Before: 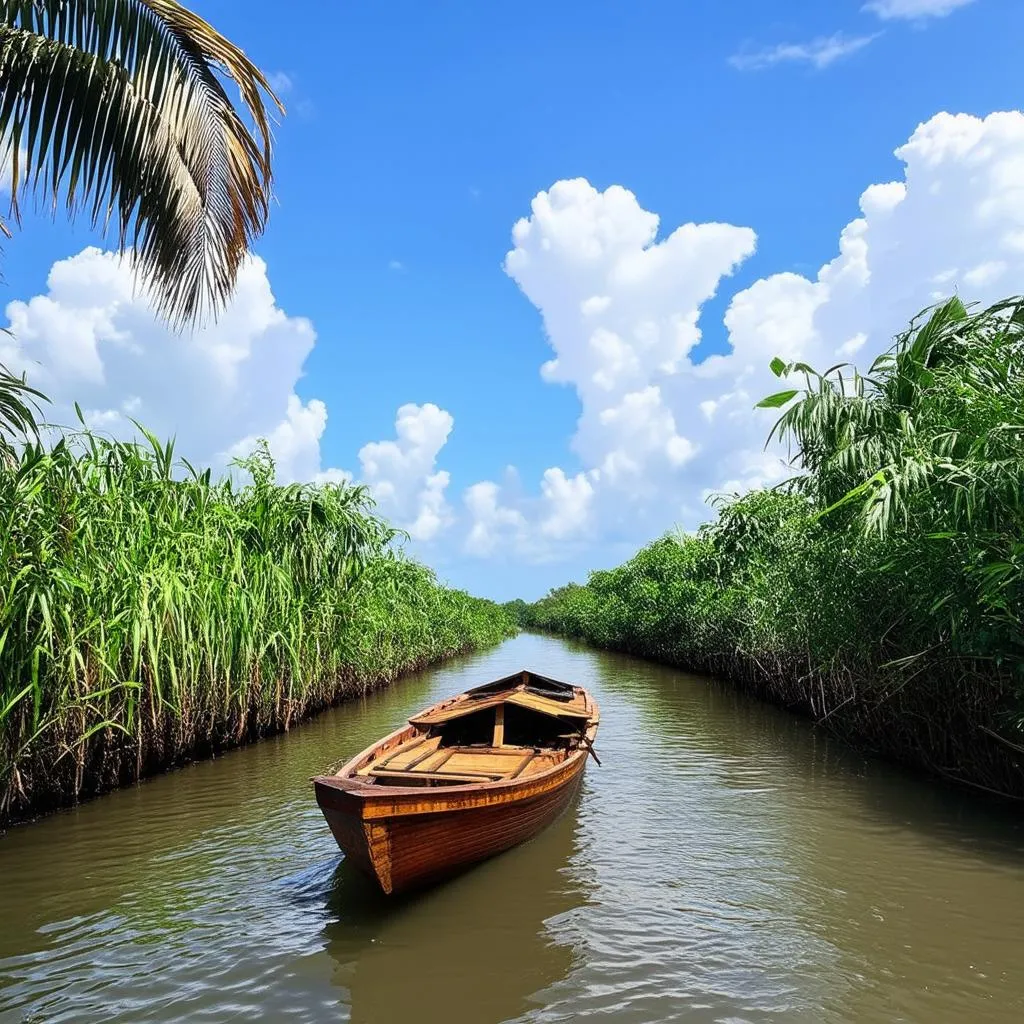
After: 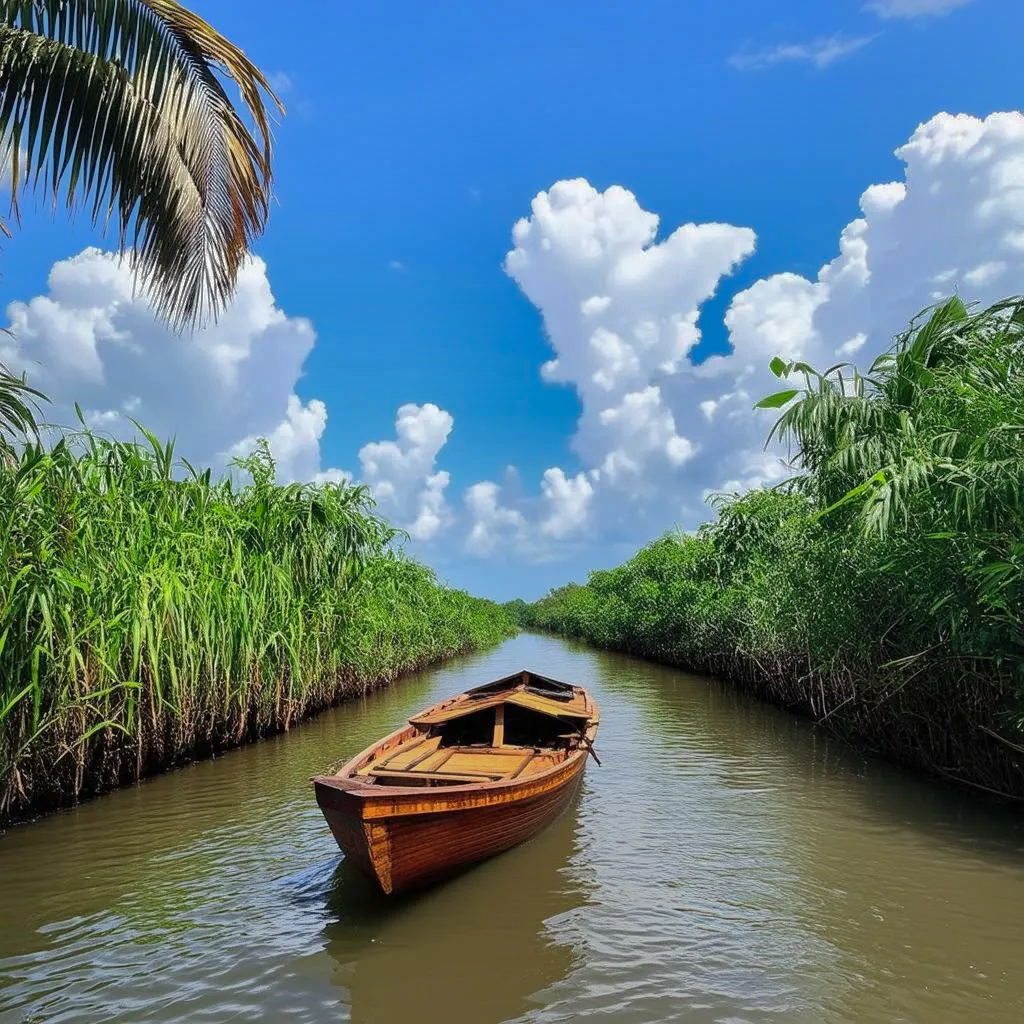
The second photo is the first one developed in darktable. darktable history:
shadows and highlights: shadows 37.91, highlights -74.51
